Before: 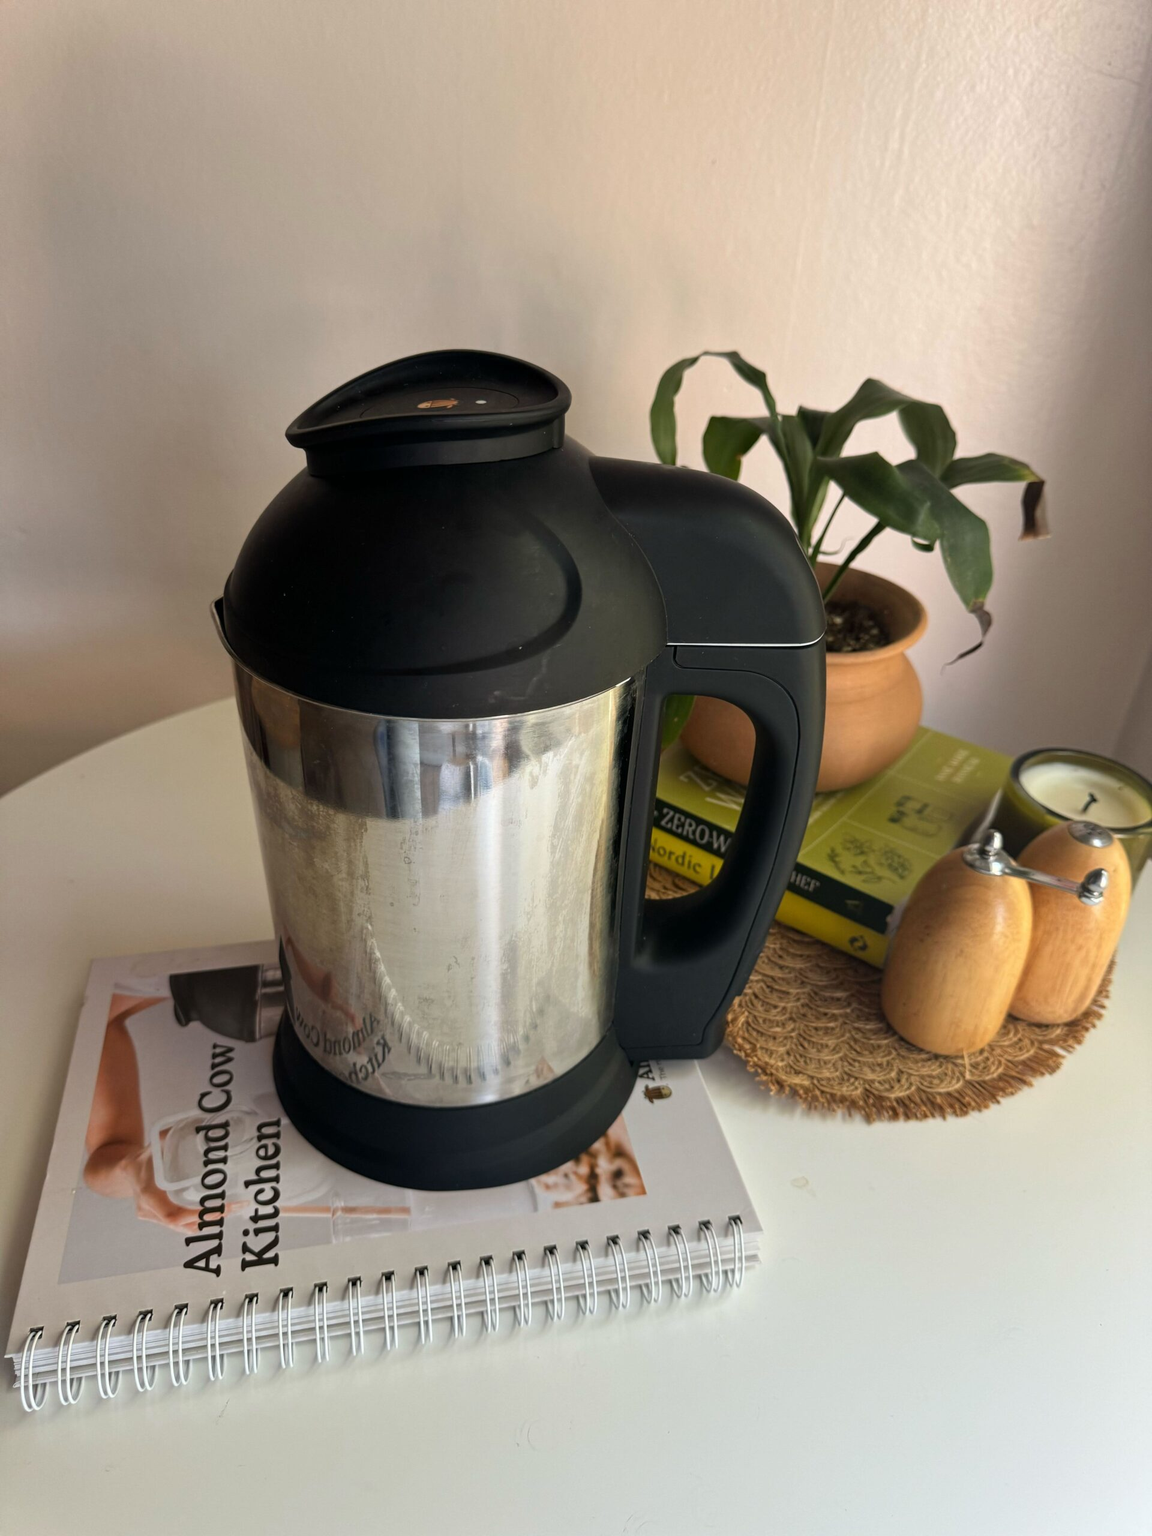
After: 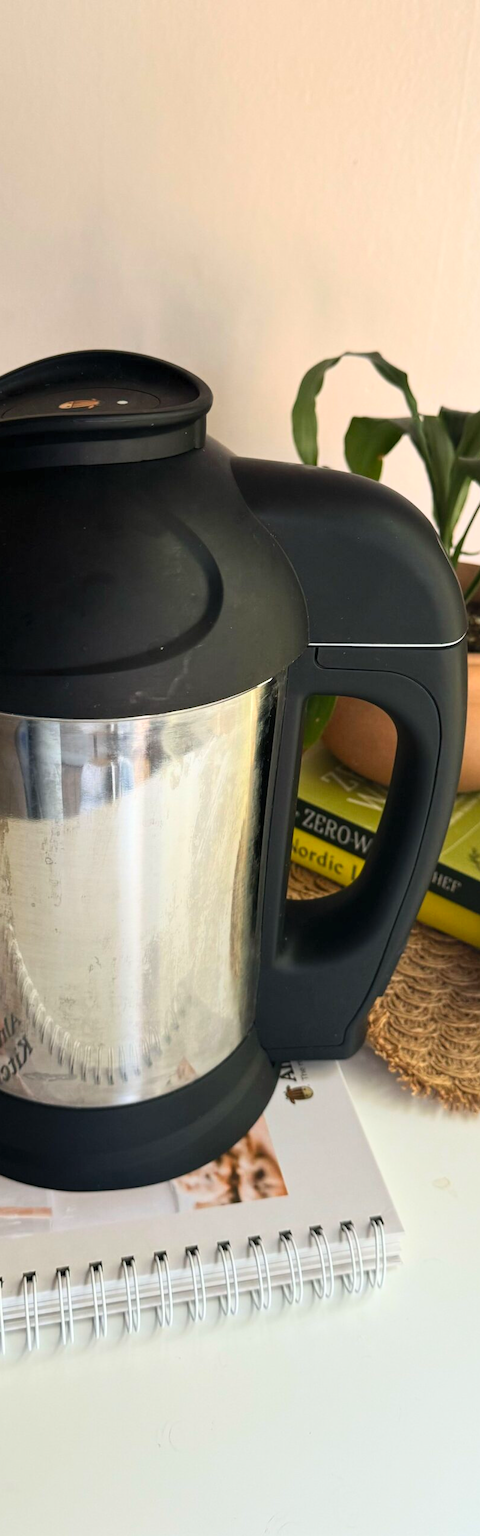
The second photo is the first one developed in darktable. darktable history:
crop: left 31.182%, right 27.124%
contrast brightness saturation: contrast 0.201, brightness 0.168, saturation 0.218
